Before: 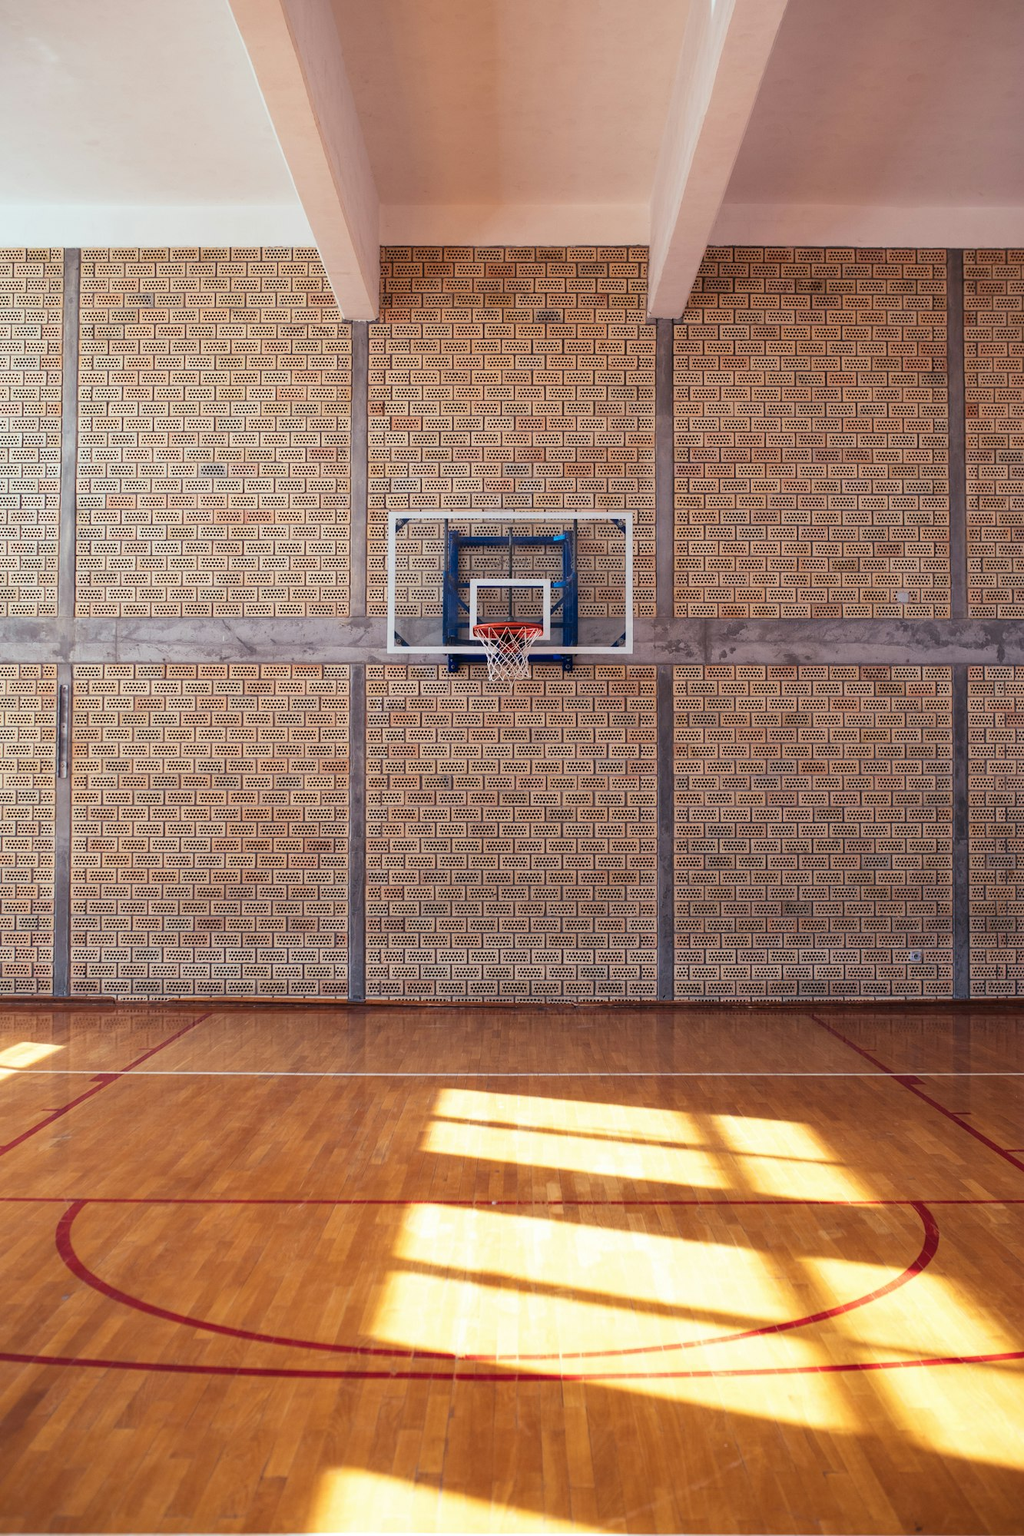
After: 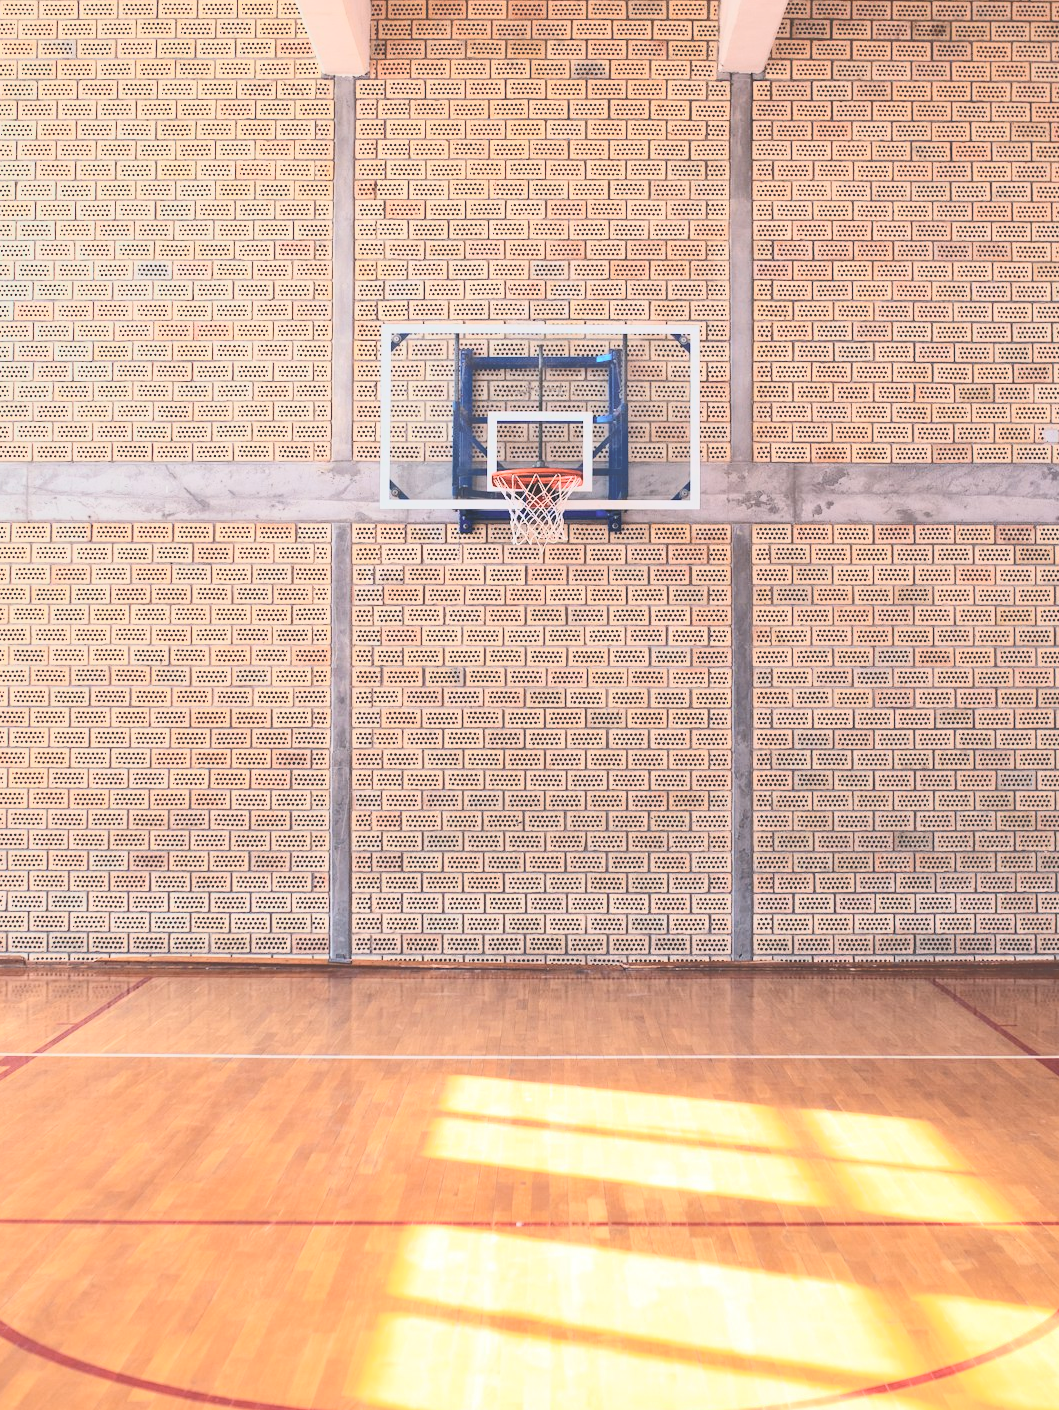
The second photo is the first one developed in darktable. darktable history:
shadows and highlights: shadows 62.58, white point adjustment 0.321, highlights -33.5, compress 84.04%
tone curve: curves: ch0 [(0, 0) (0.003, 0.202) (0.011, 0.205) (0.025, 0.222) (0.044, 0.258) (0.069, 0.298) (0.1, 0.321) (0.136, 0.333) (0.177, 0.38) (0.224, 0.439) (0.277, 0.51) (0.335, 0.594) (0.399, 0.675) (0.468, 0.743) (0.543, 0.805) (0.623, 0.861) (0.709, 0.905) (0.801, 0.931) (0.898, 0.941) (1, 1)], color space Lab, independent channels, preserve colors none
crop: left 9.345%, top 17.115%, right 11.183%, bottom 12.344%
